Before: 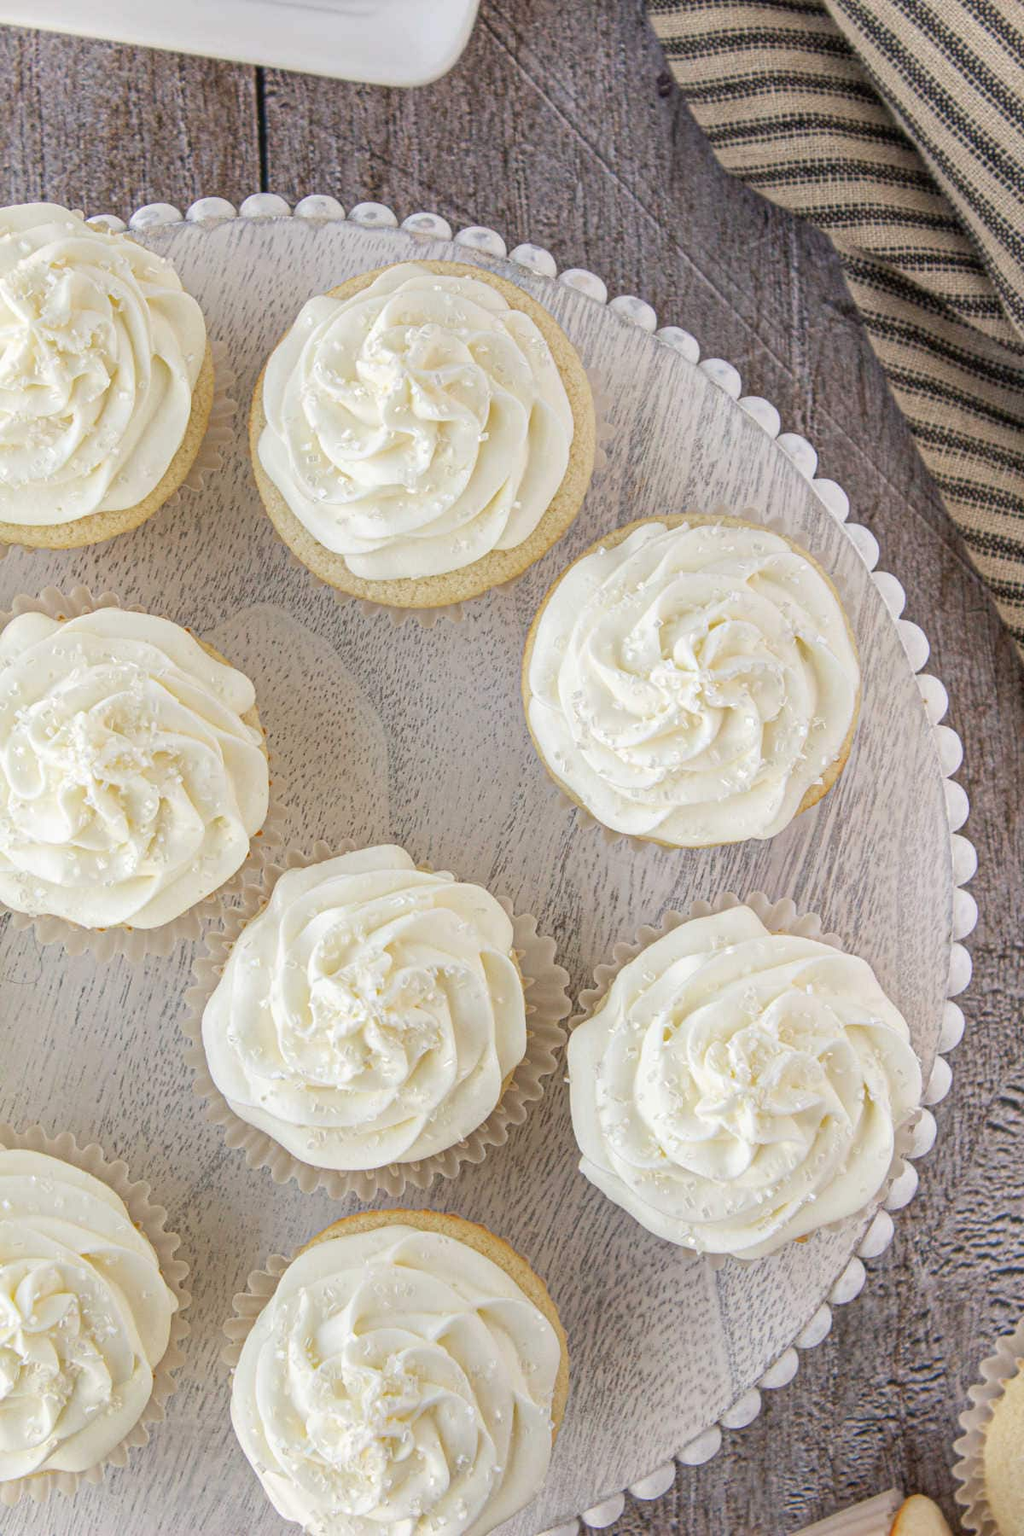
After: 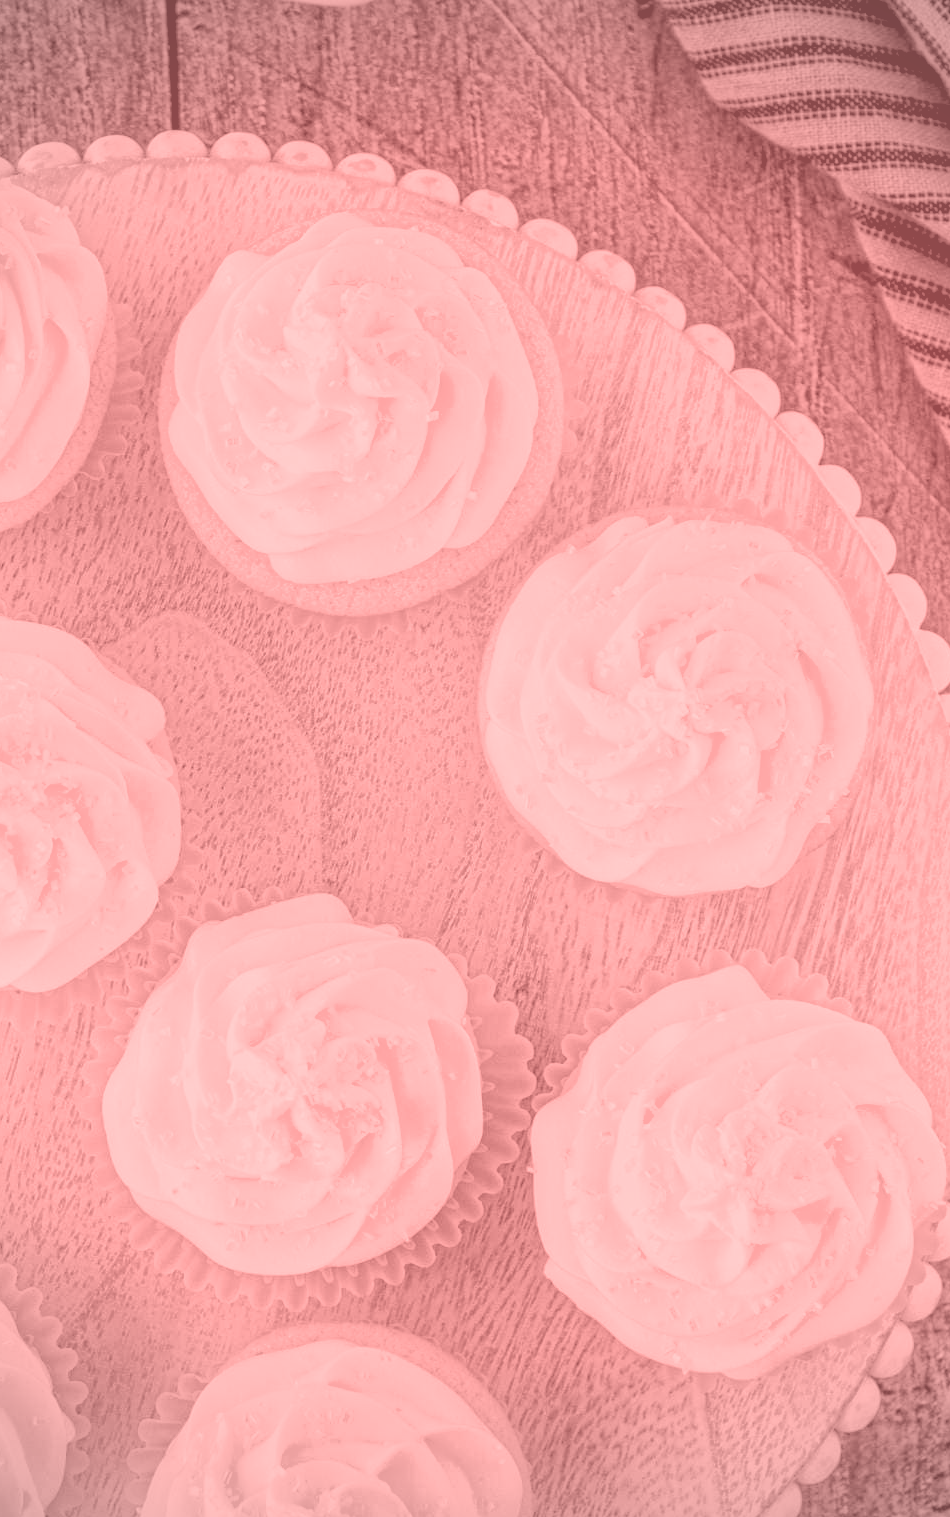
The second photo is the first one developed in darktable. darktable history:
colorize: saturation 51%, source mix 50.67%, lightness 50.67%
tone equalizer: on, module defaults
vignetting: fall-off radius 60.92%
exposure: black level correction 0.012, exposure 0.7 EV, compensate exposure bias true, compensate highlight preservation false
levels: levels [0.182, 0.542, 0.902]
global tonemap: drago (1, 100), detail 1
crop: left 11.225%, top 5.381%, right 9.565%, bottom 10.314%
